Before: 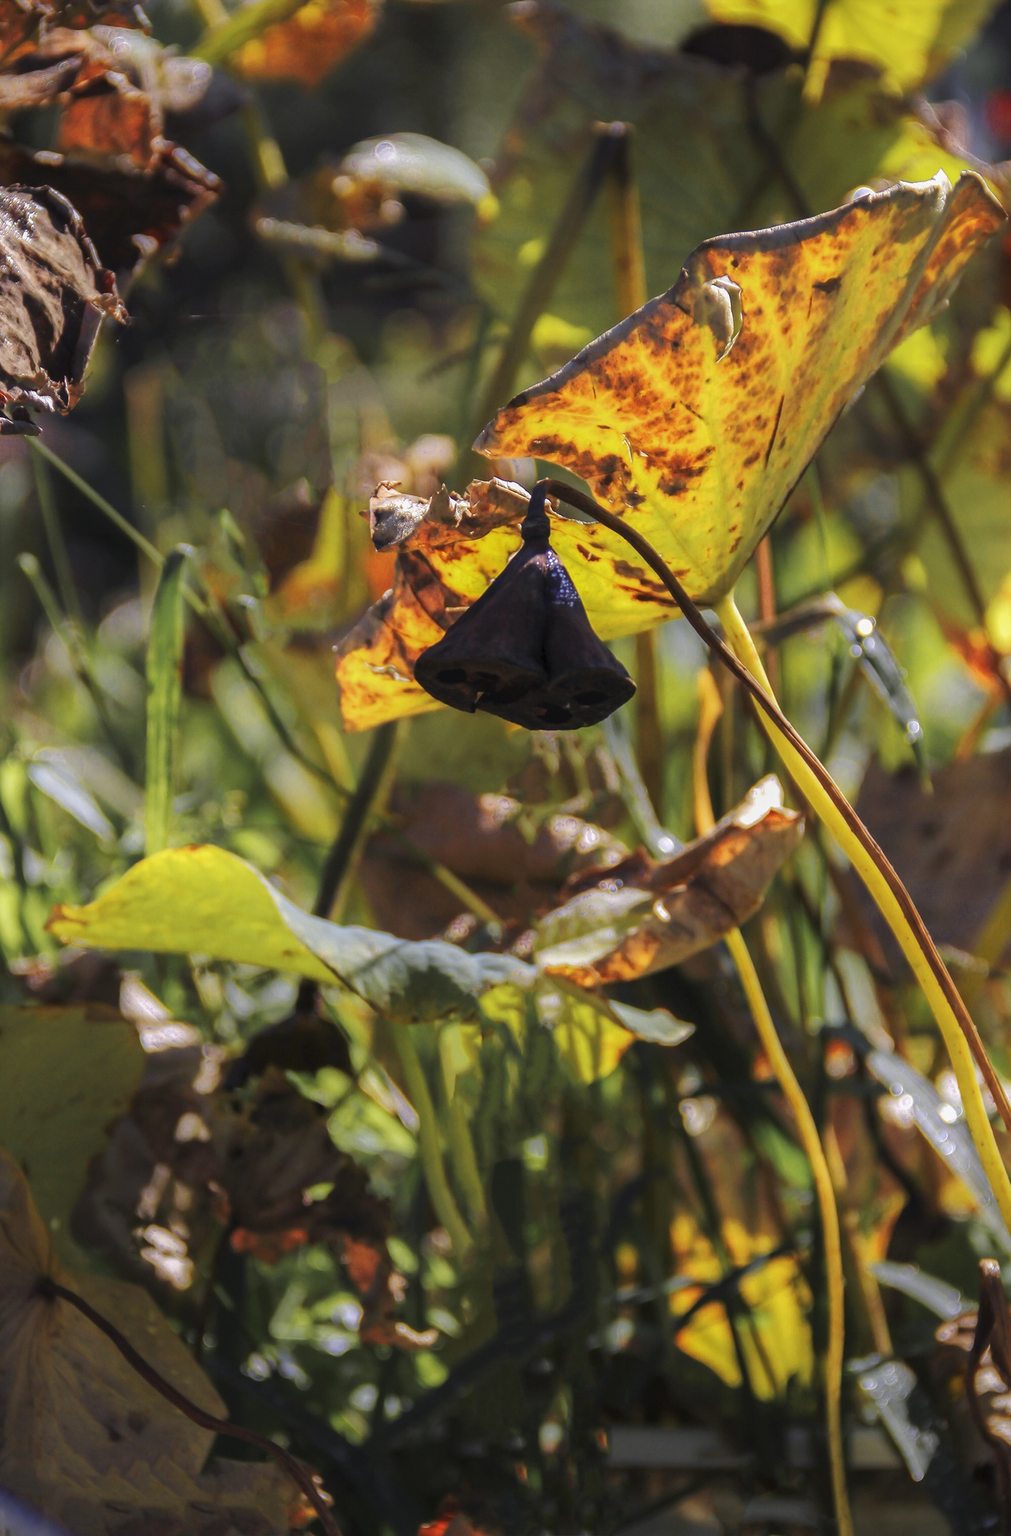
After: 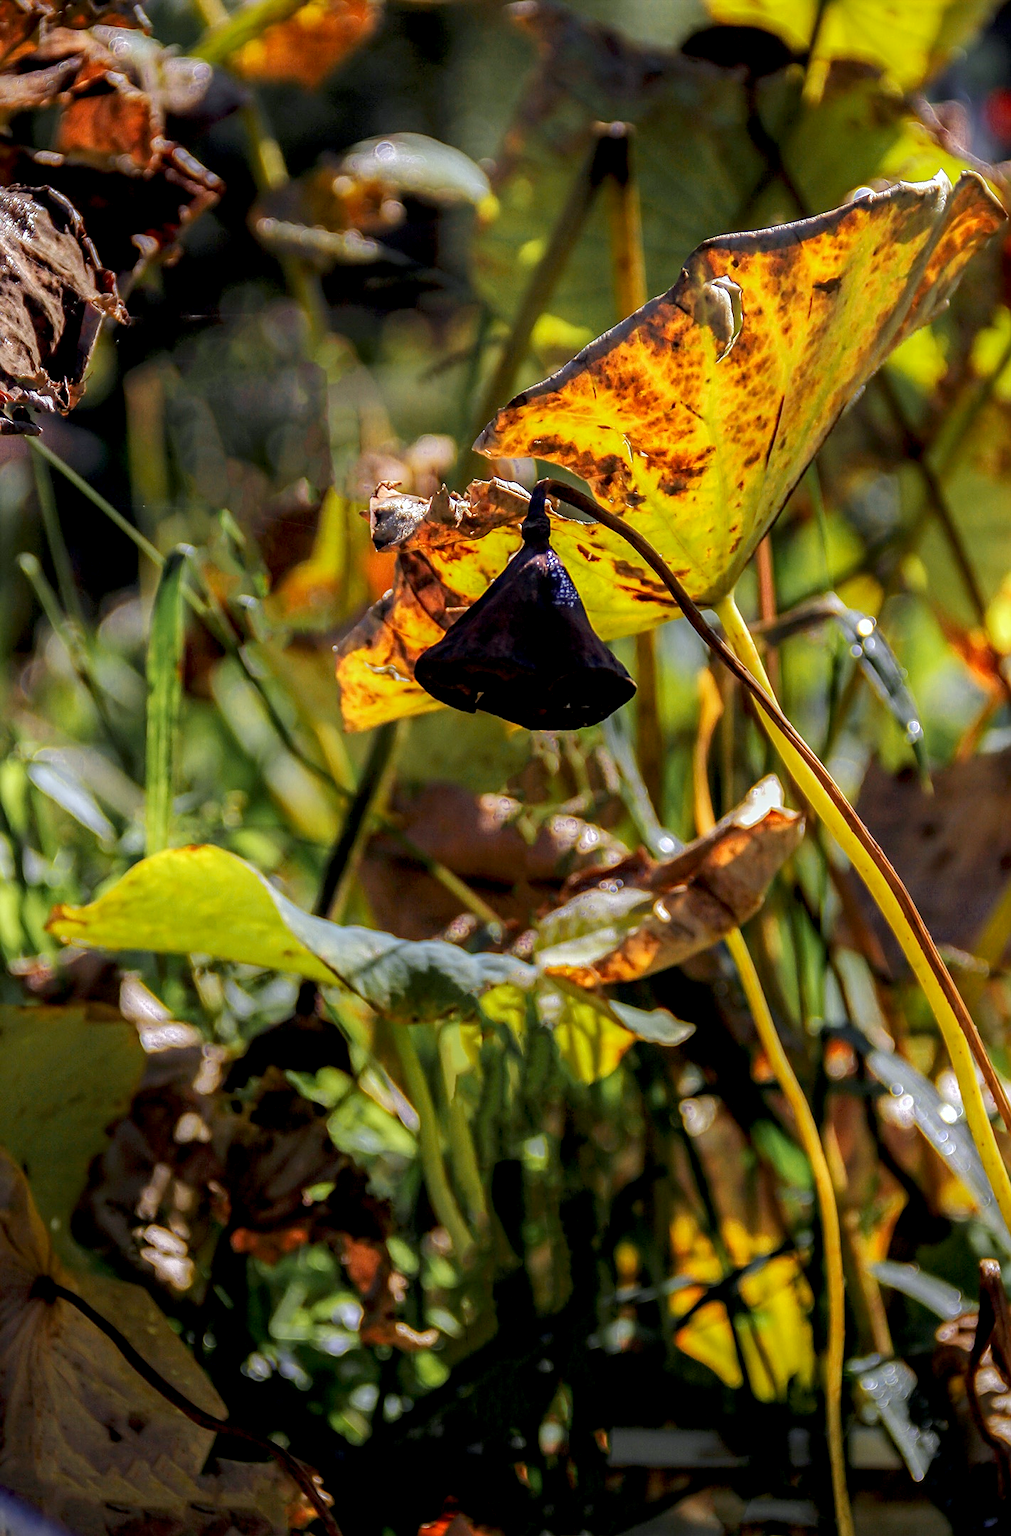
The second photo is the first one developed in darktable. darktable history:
local contrast: on, module defaults
sharpen: on, module defaults
exposure: black level correction 0.011, compensate highlight preservation false
white balance: red 0.978, blue 0.999
